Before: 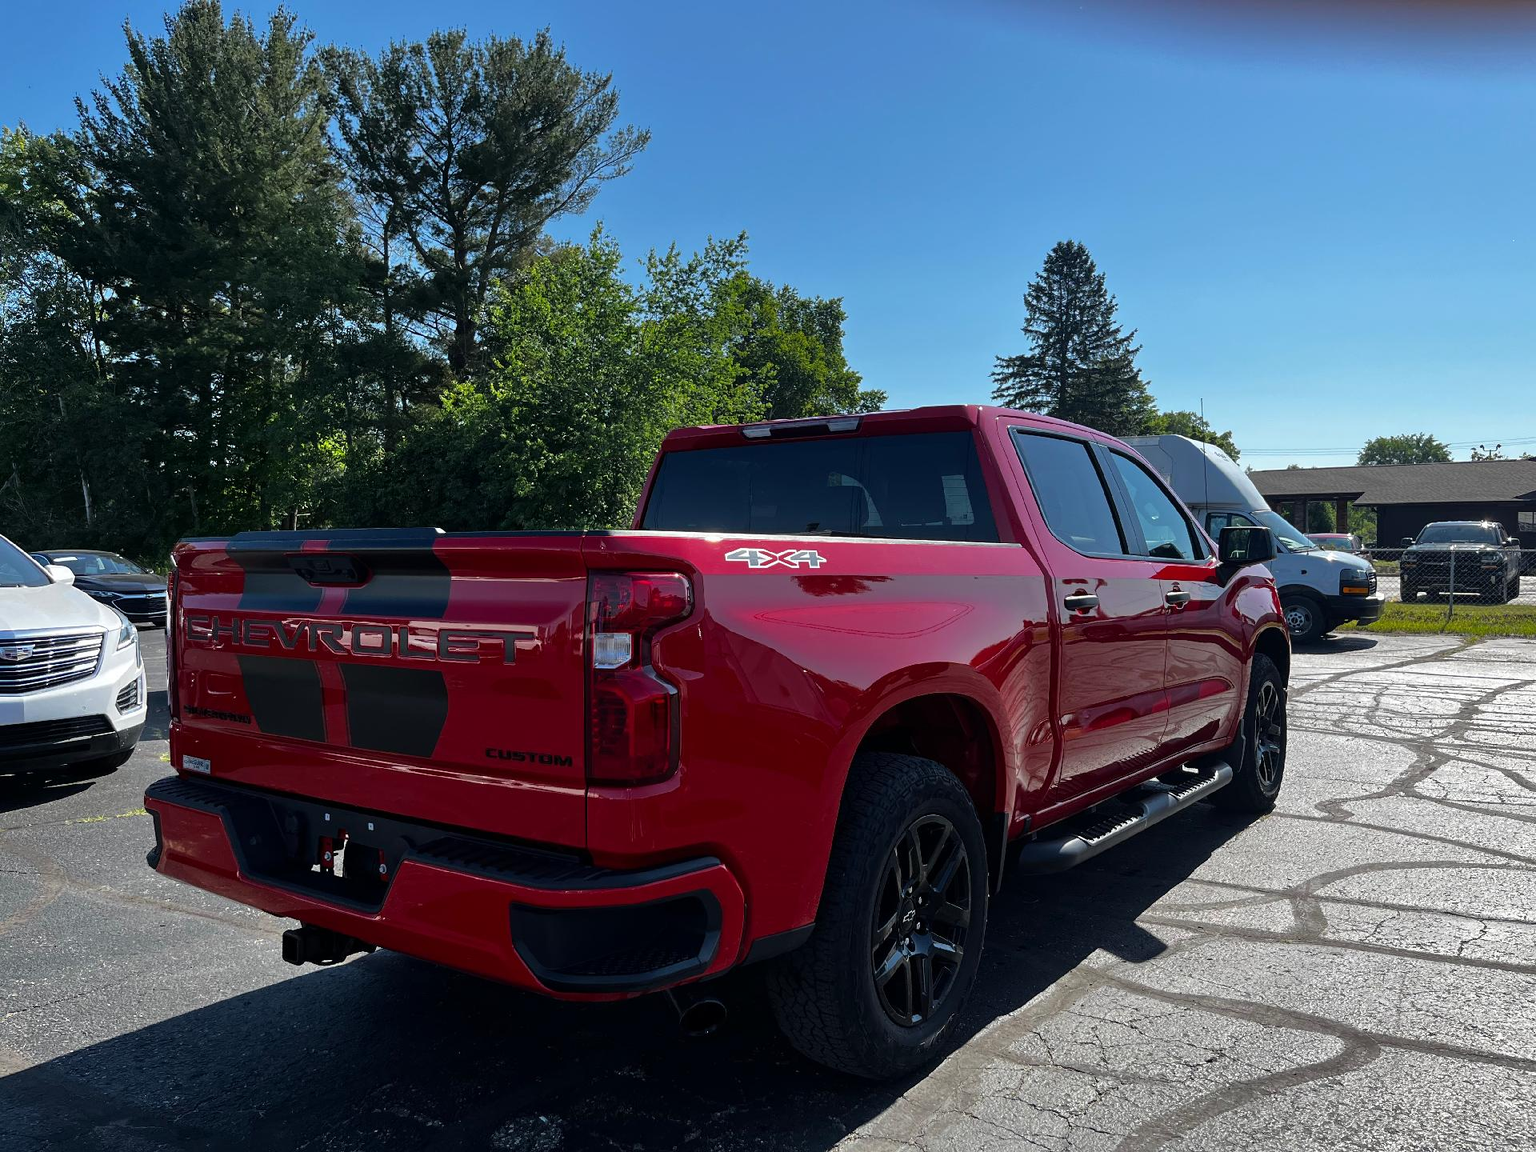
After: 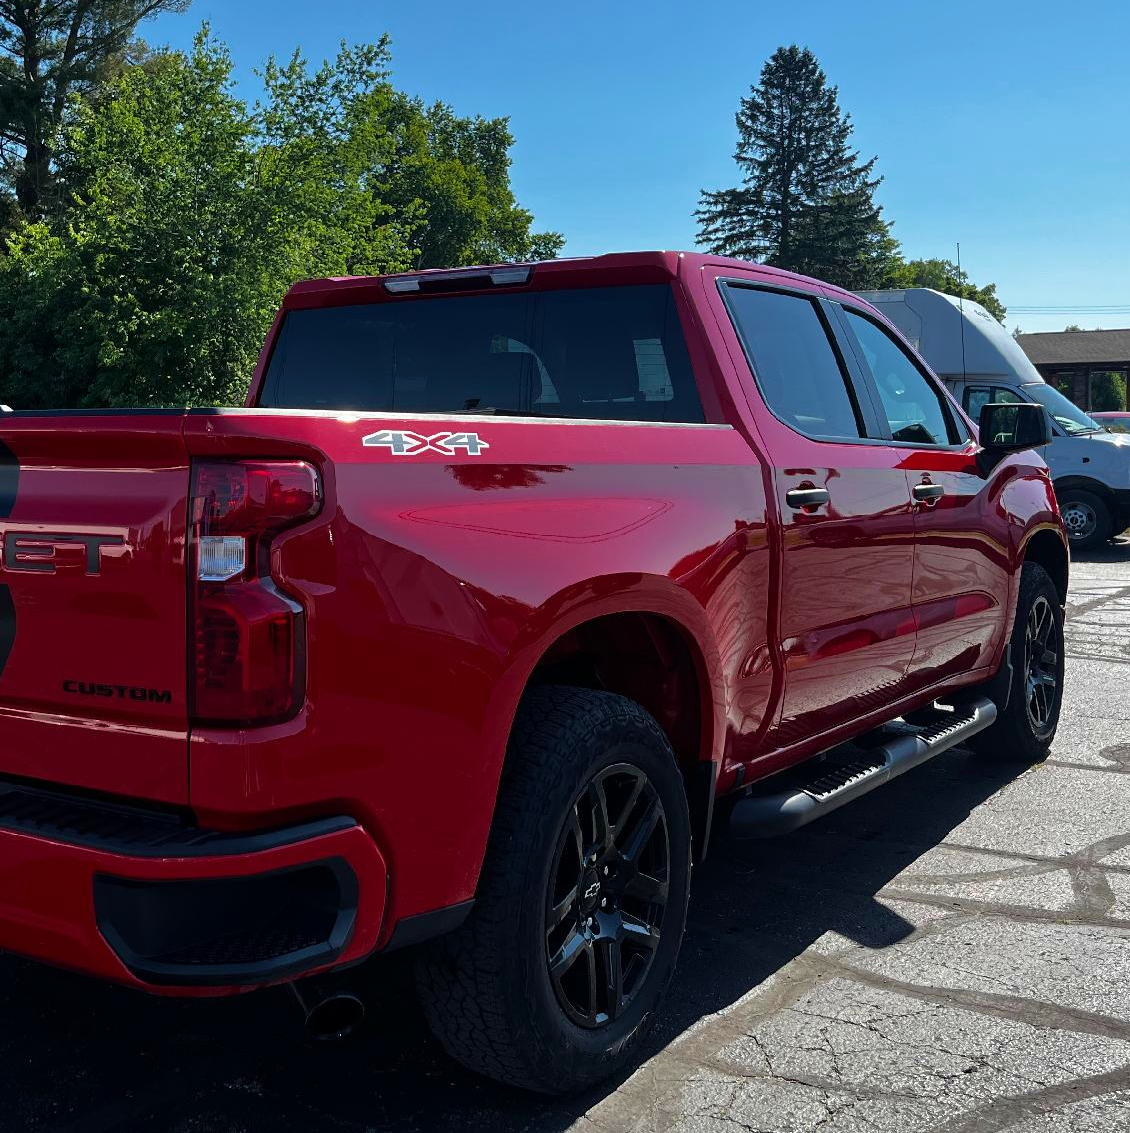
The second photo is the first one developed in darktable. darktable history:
crop and rotate: left 28.363%, top 17.74%, right 12.776%, bottom 3.512%
velvia: on, module defaults
